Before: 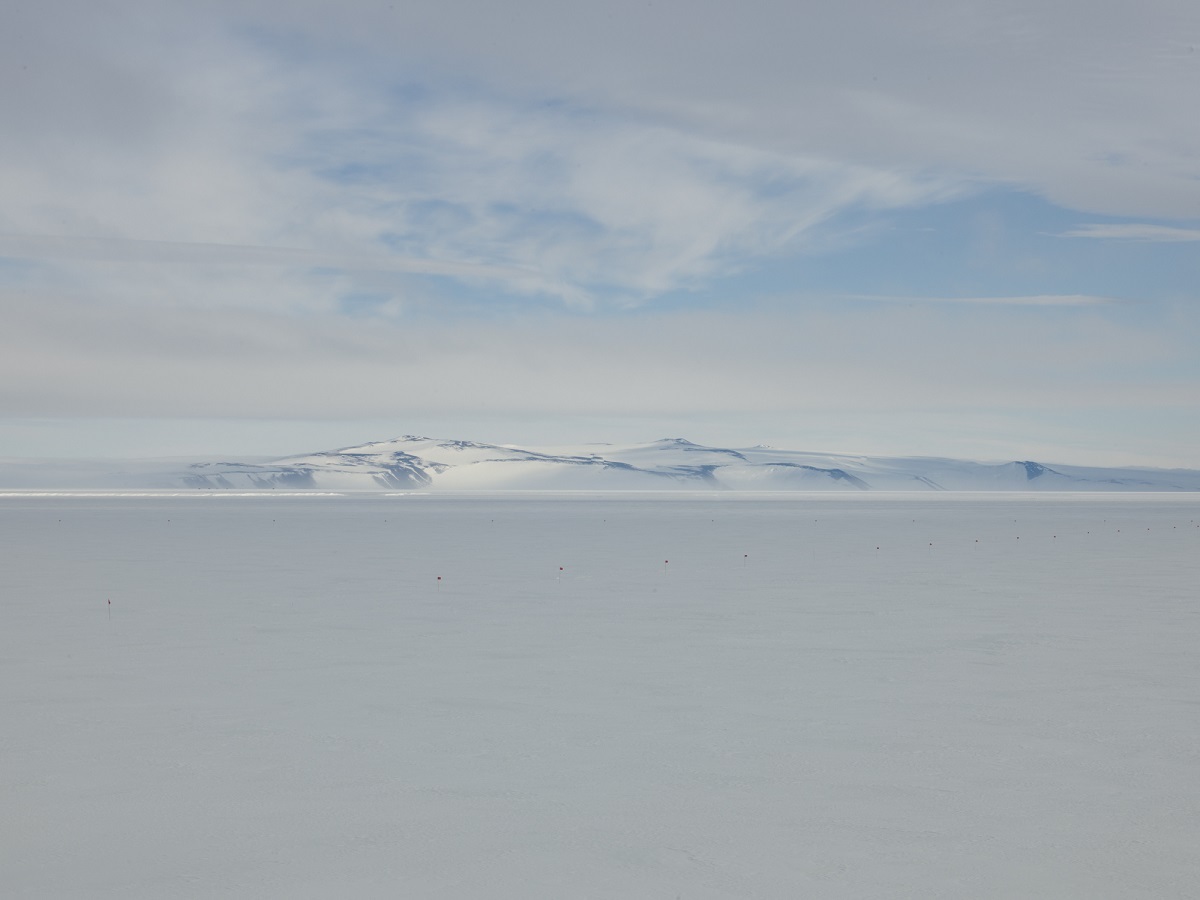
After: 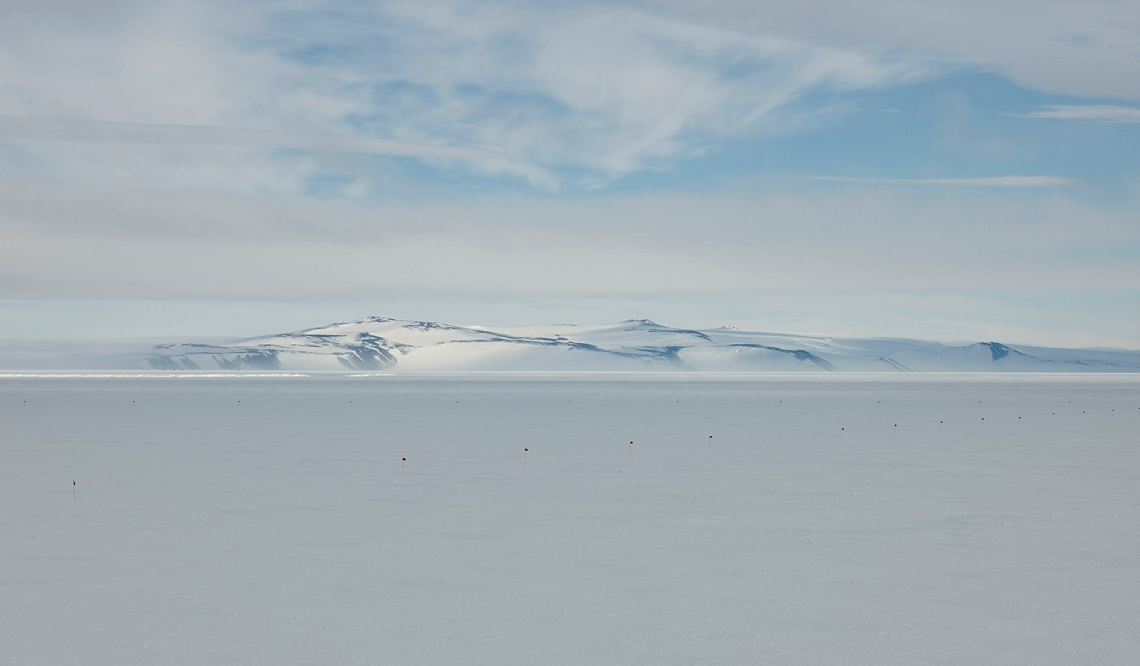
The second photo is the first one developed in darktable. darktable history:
rgb levels: levels [[0.034, 0.472, 0.904], [0, 0.5, 1], [0, 0.5, 1]]
crop and rotate: left 2.991%, top 13.302%, right 1.981%, bottom 12.636%
sharpen: amount 0.2
